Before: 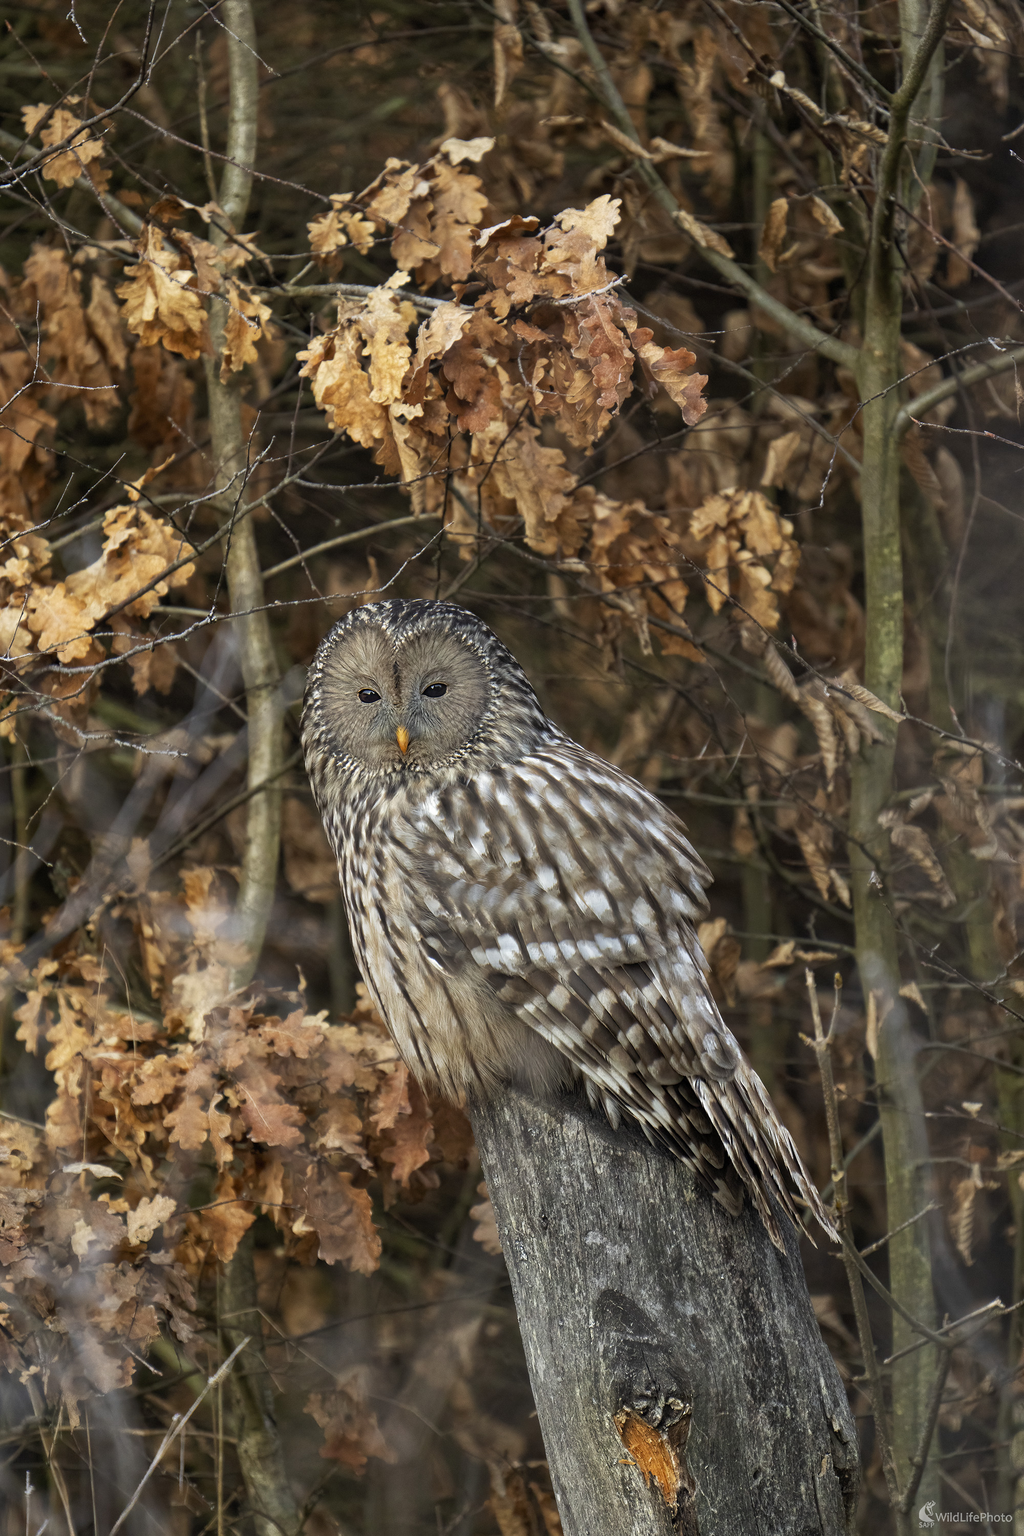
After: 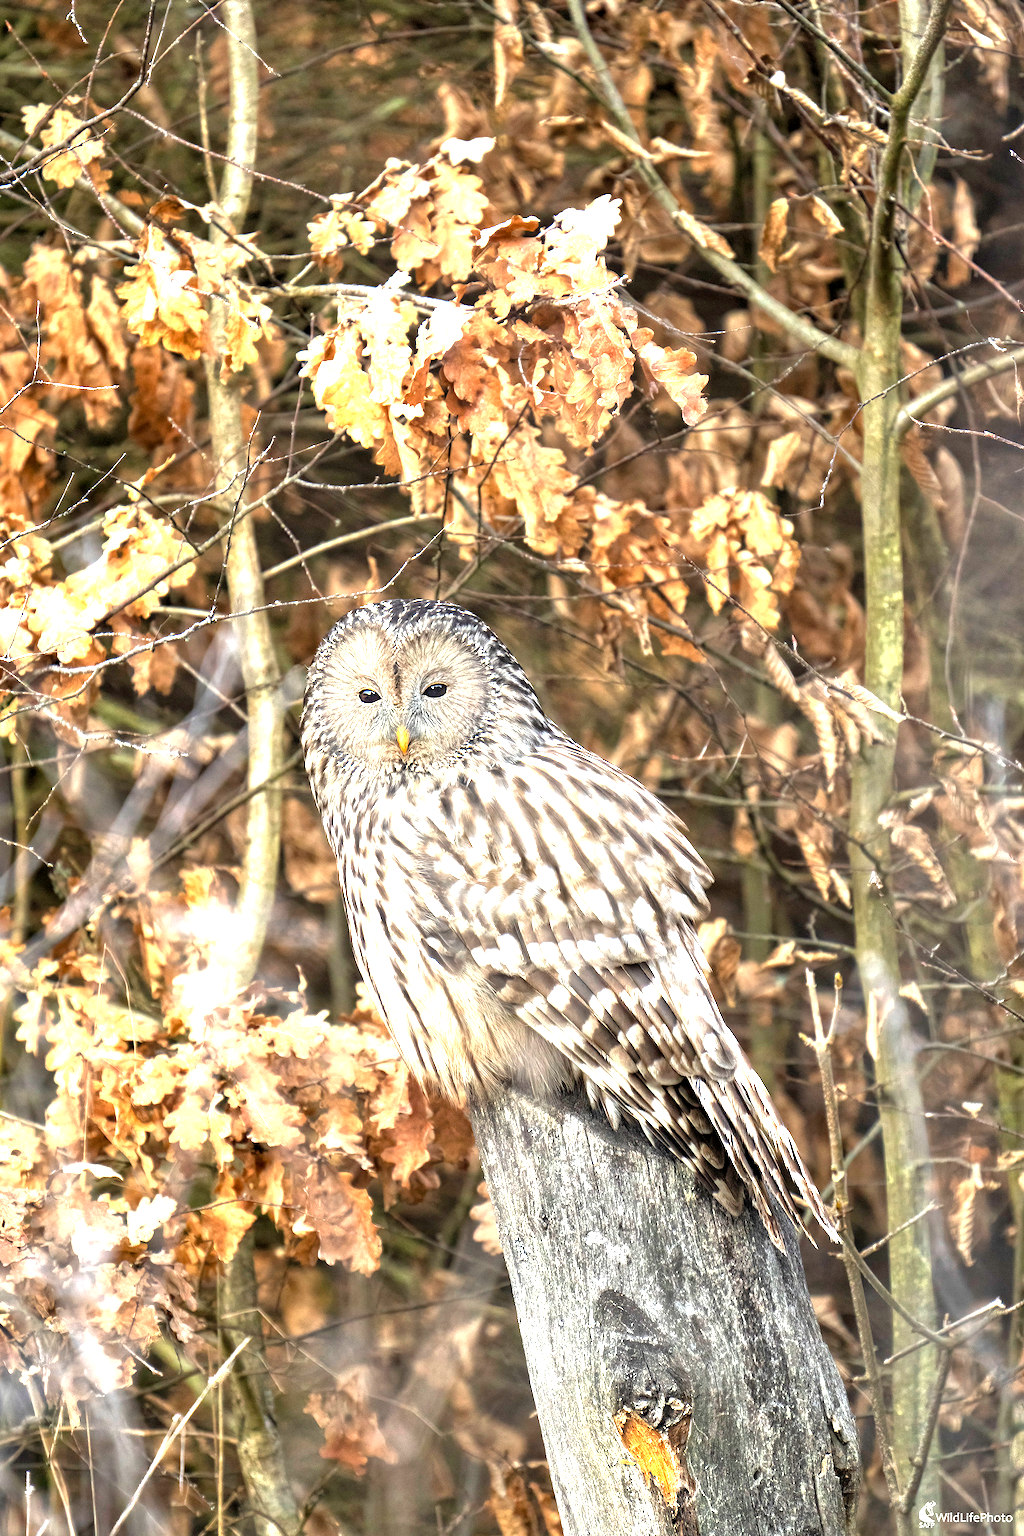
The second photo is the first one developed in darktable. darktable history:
exposure: exposure 2.207 EV, compensate highlight preservation false
local contrast: highlights 100%, shadows 100%, detail 120%, midtone range 0.2
